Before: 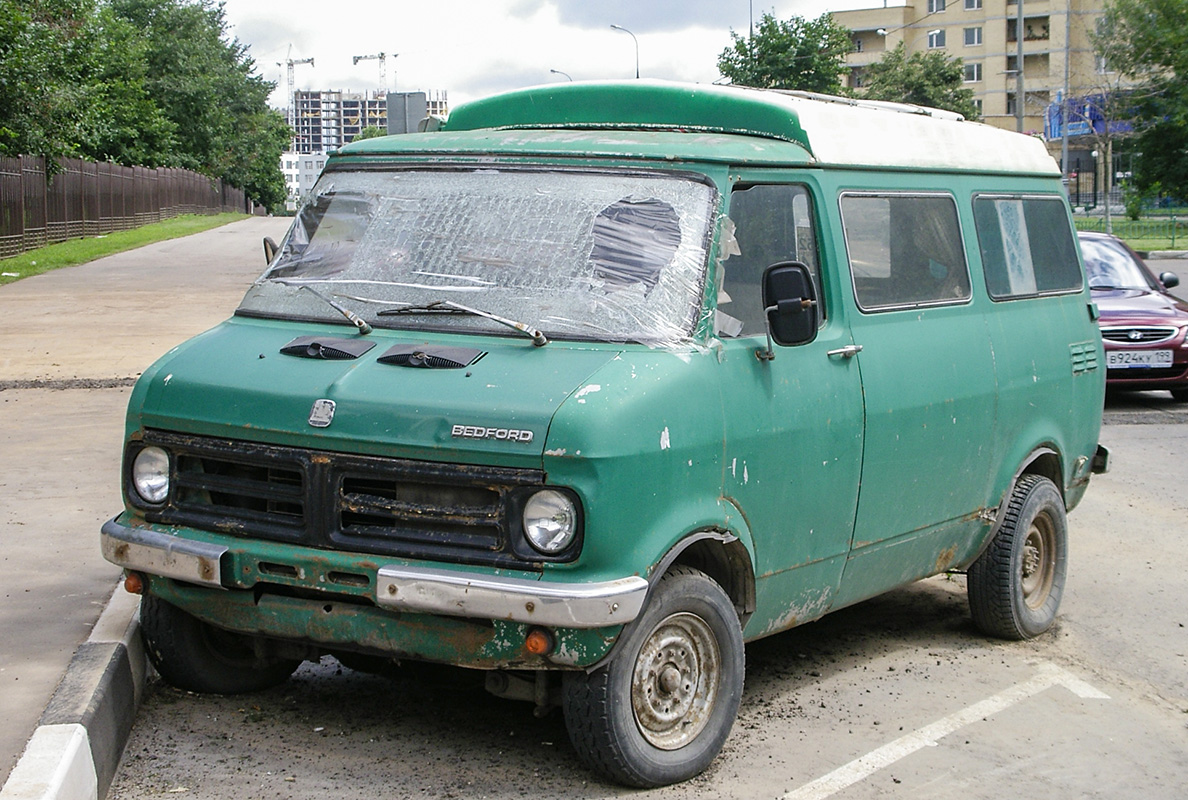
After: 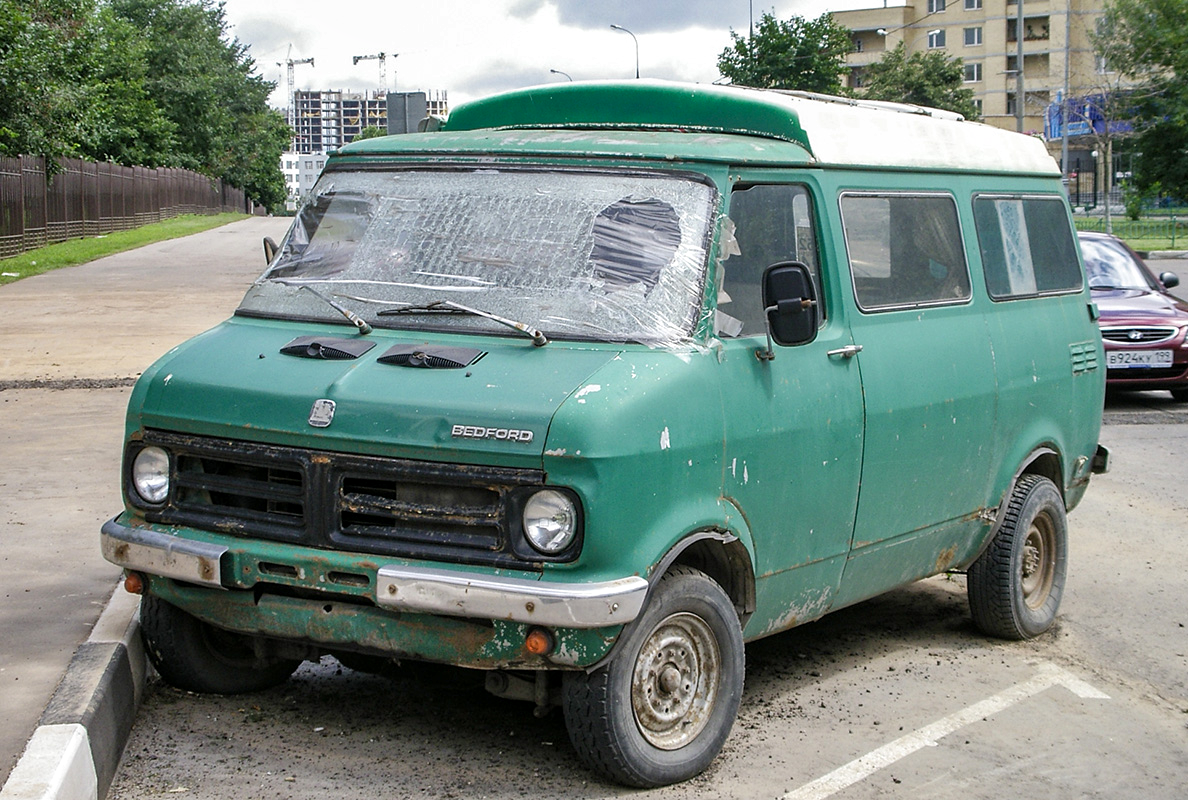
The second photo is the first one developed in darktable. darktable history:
exposure: compensate highlight preservation false
local contrast: highlights 100%, shadows 100%, detail 120%, midtone range 0.2
shadows and highlights: shadows 52.42, soften with gaussian
